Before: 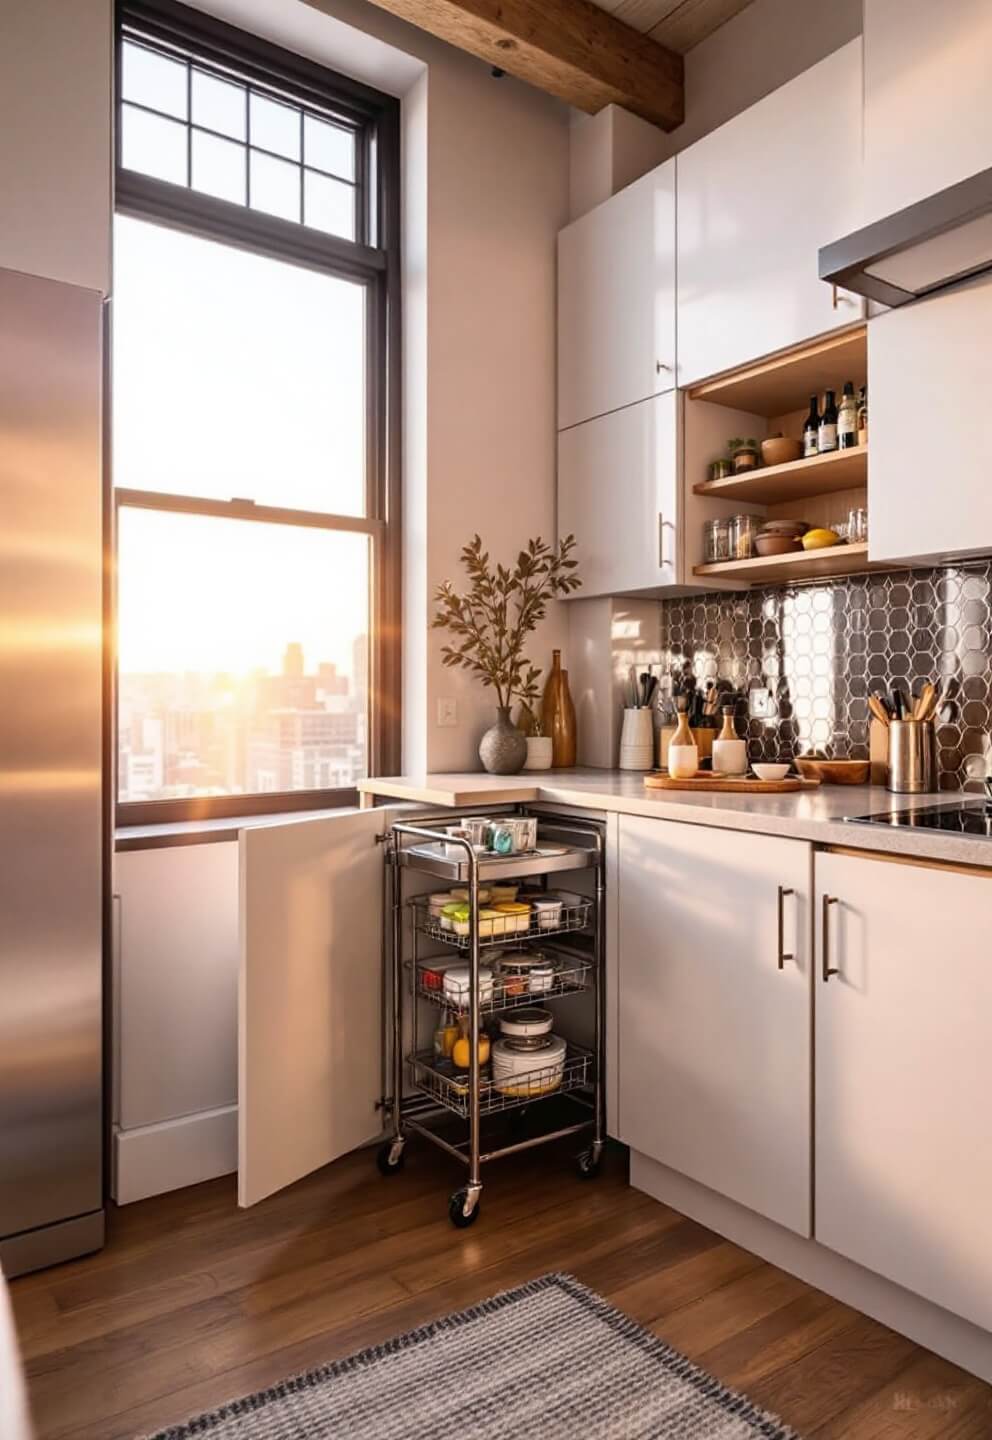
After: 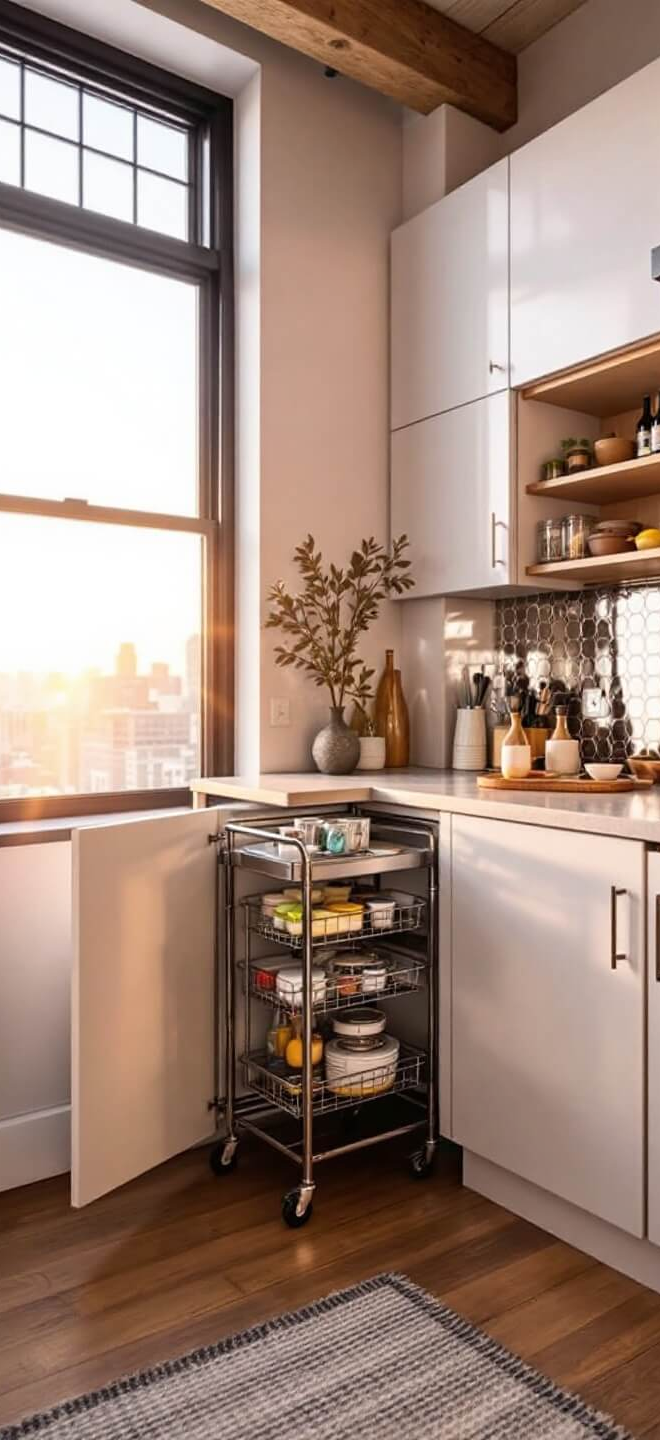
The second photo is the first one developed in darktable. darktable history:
crop: left 16.899%, right 16.556%
tone equalizer: on, module defaults
